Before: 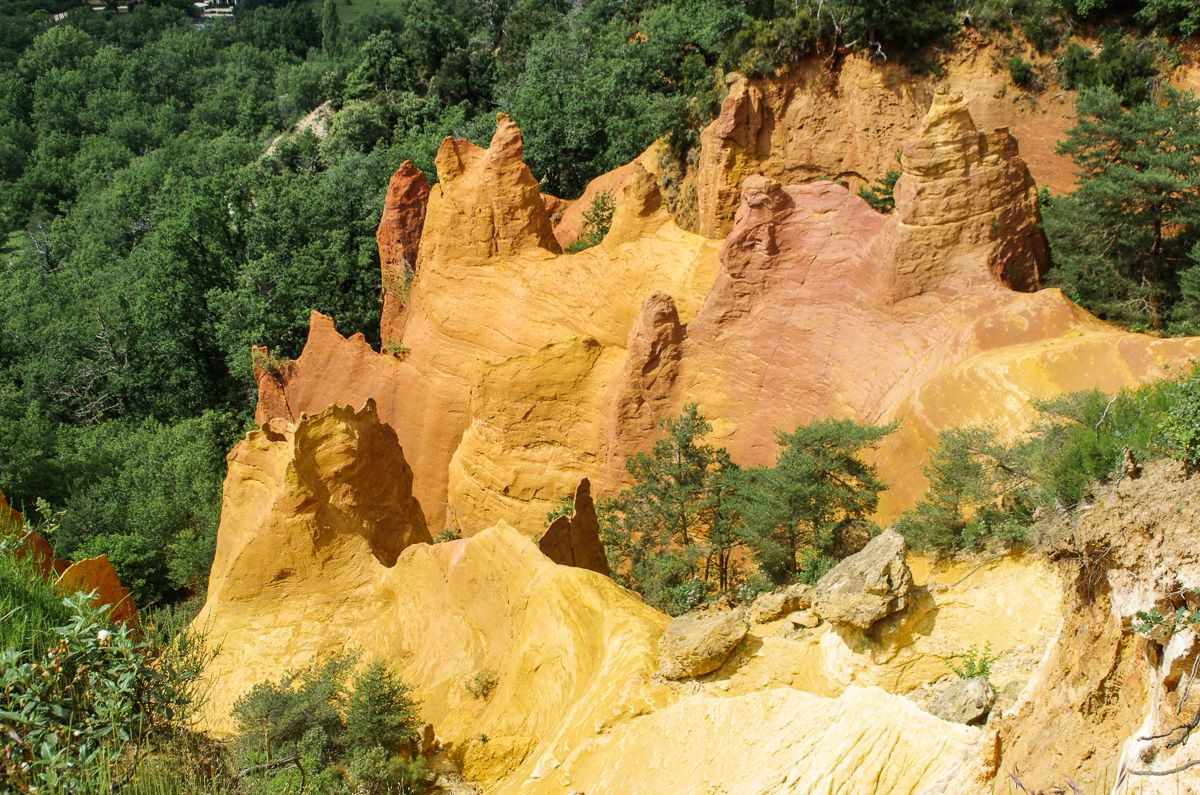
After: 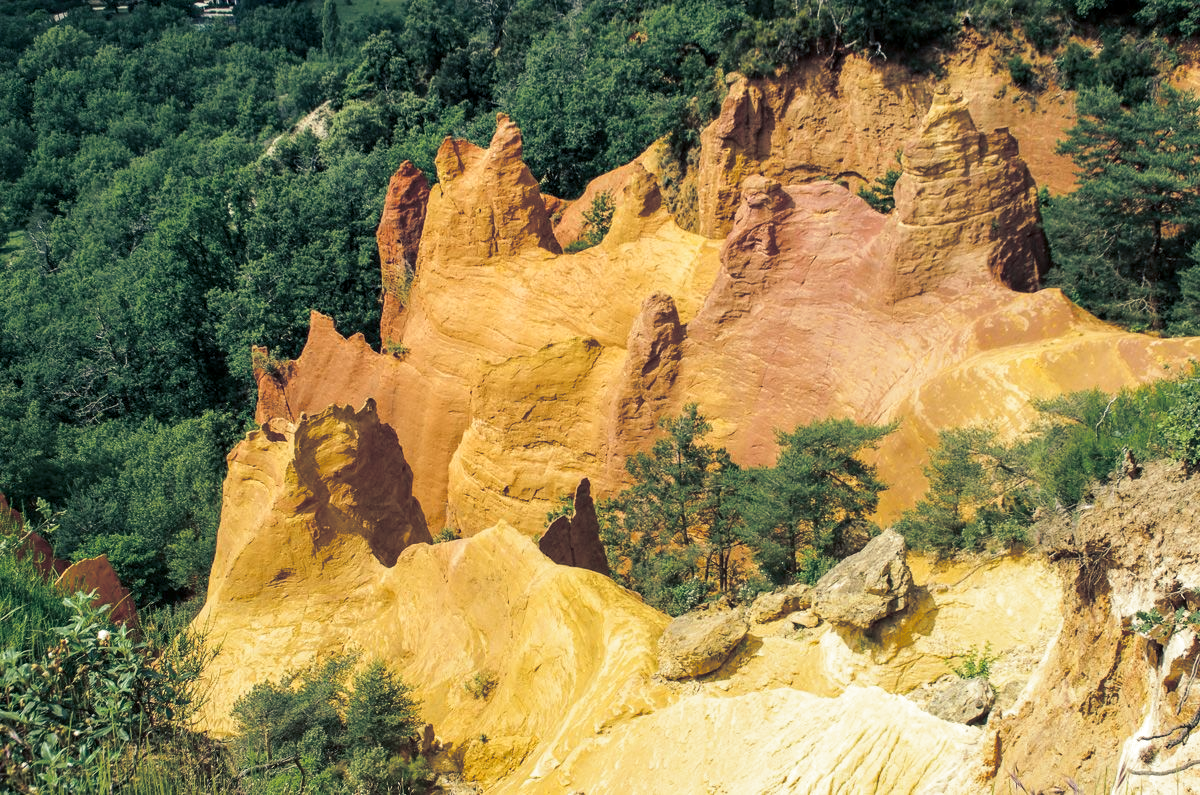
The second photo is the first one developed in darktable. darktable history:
local contrast: highlights 100%, shadows 100%, detail 120%, midtone range 0.2
split-toning: shadows › hue 216°, shadows › saturation 1, highlights › hue 57.6°, balance -33.4
